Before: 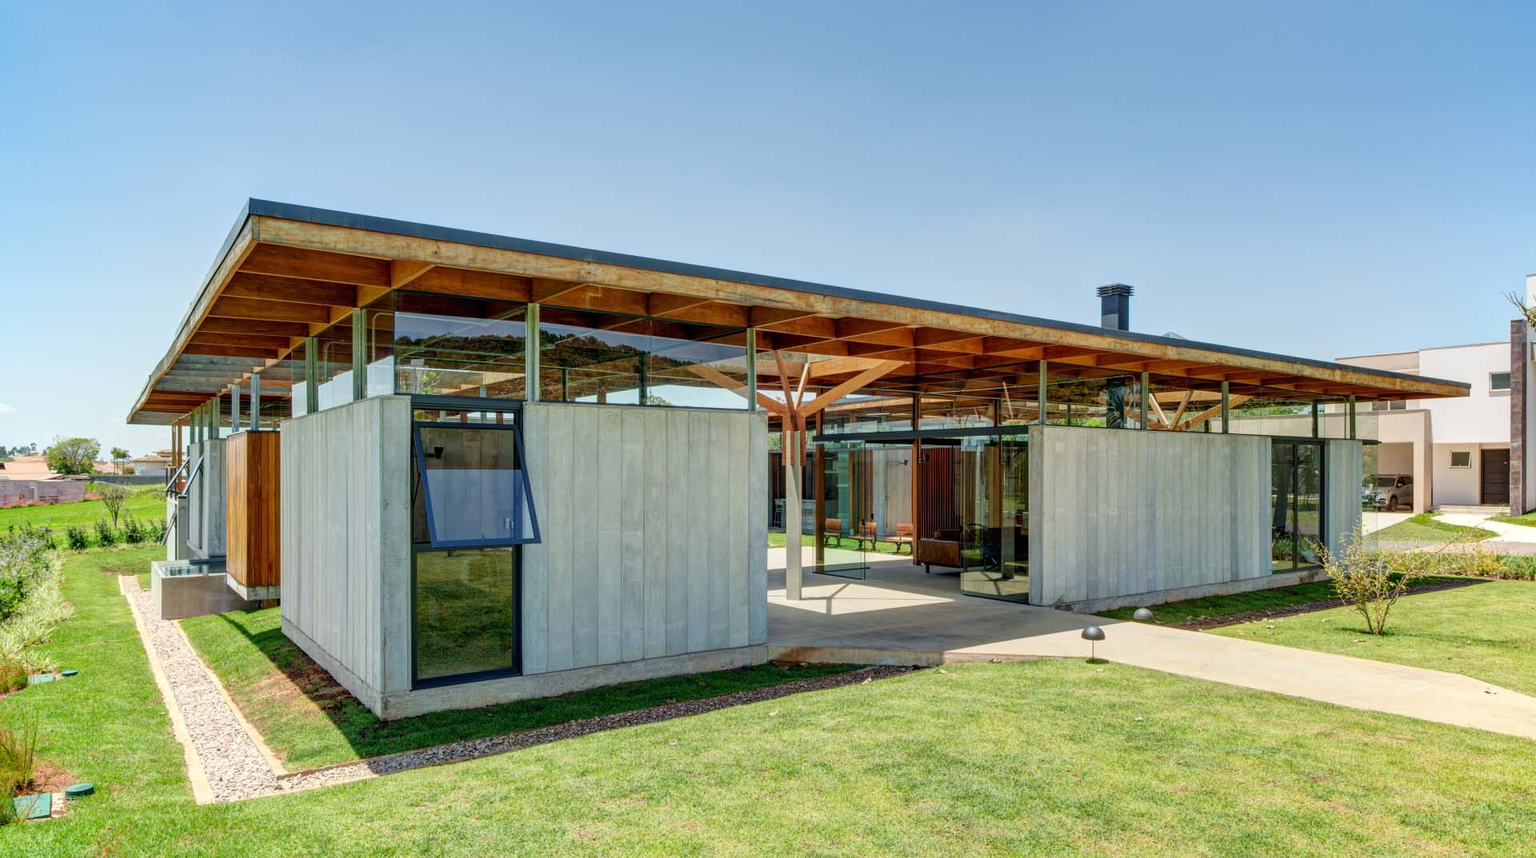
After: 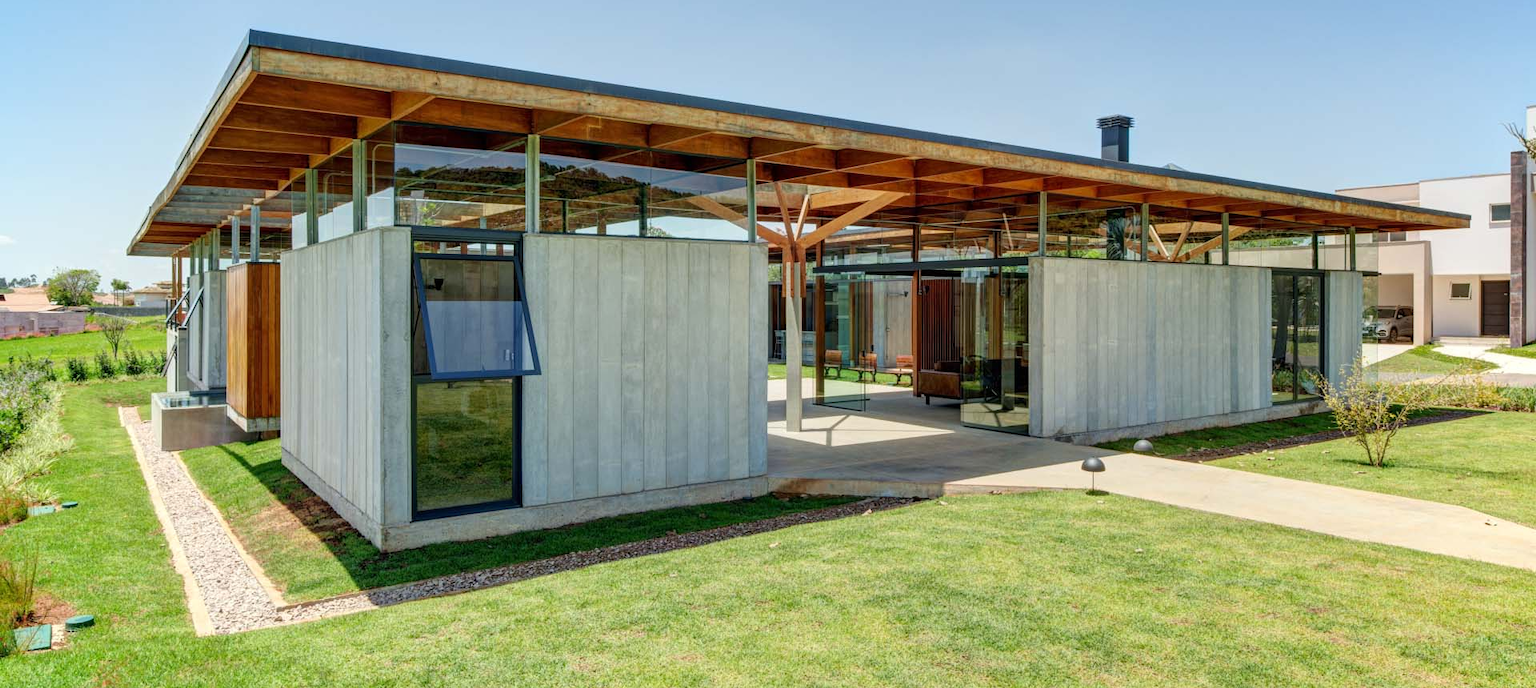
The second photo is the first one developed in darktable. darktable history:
crop and rotate: top 19.734%
